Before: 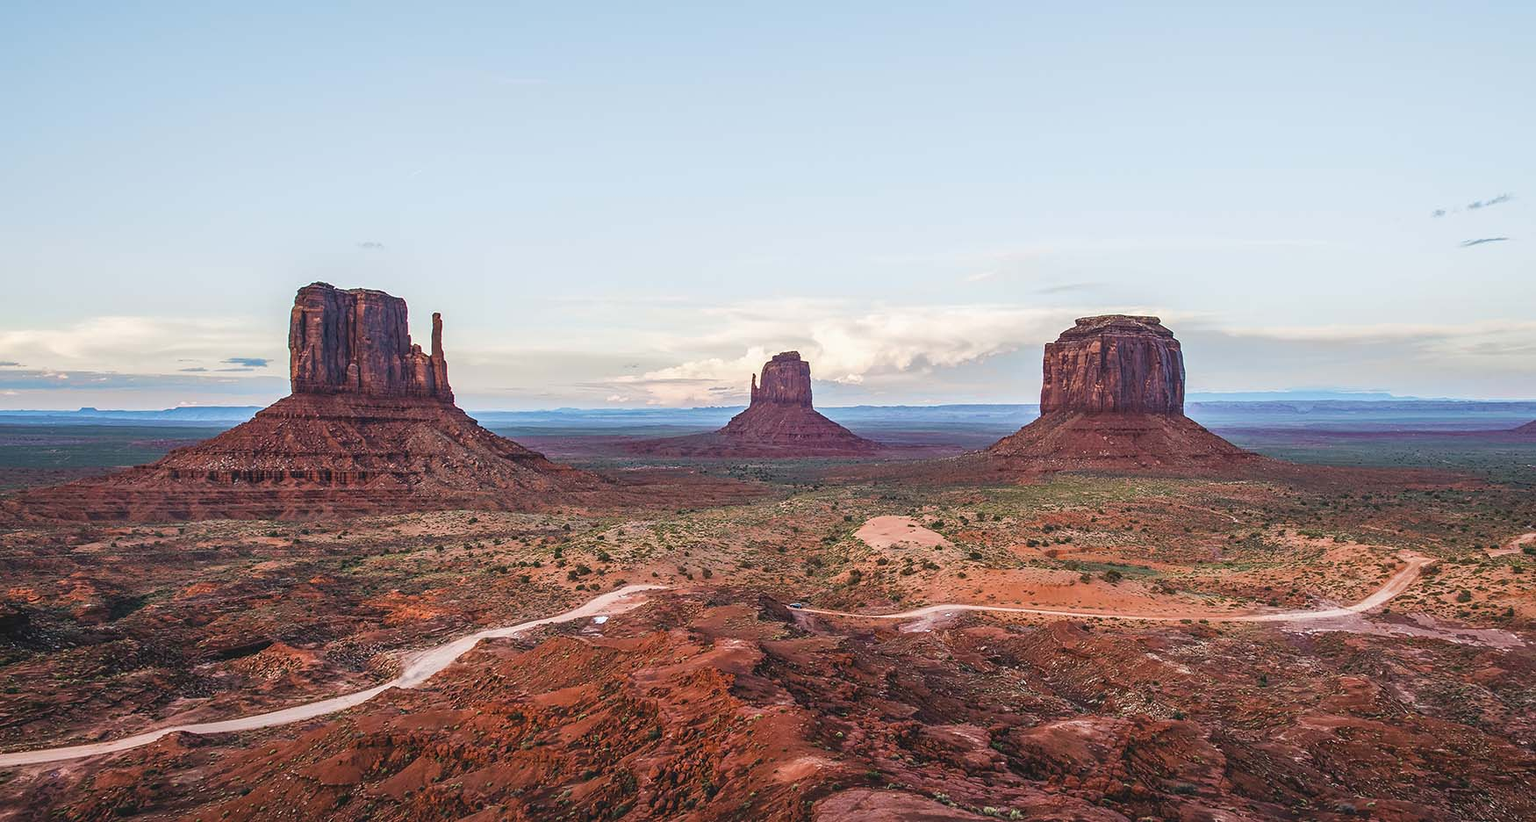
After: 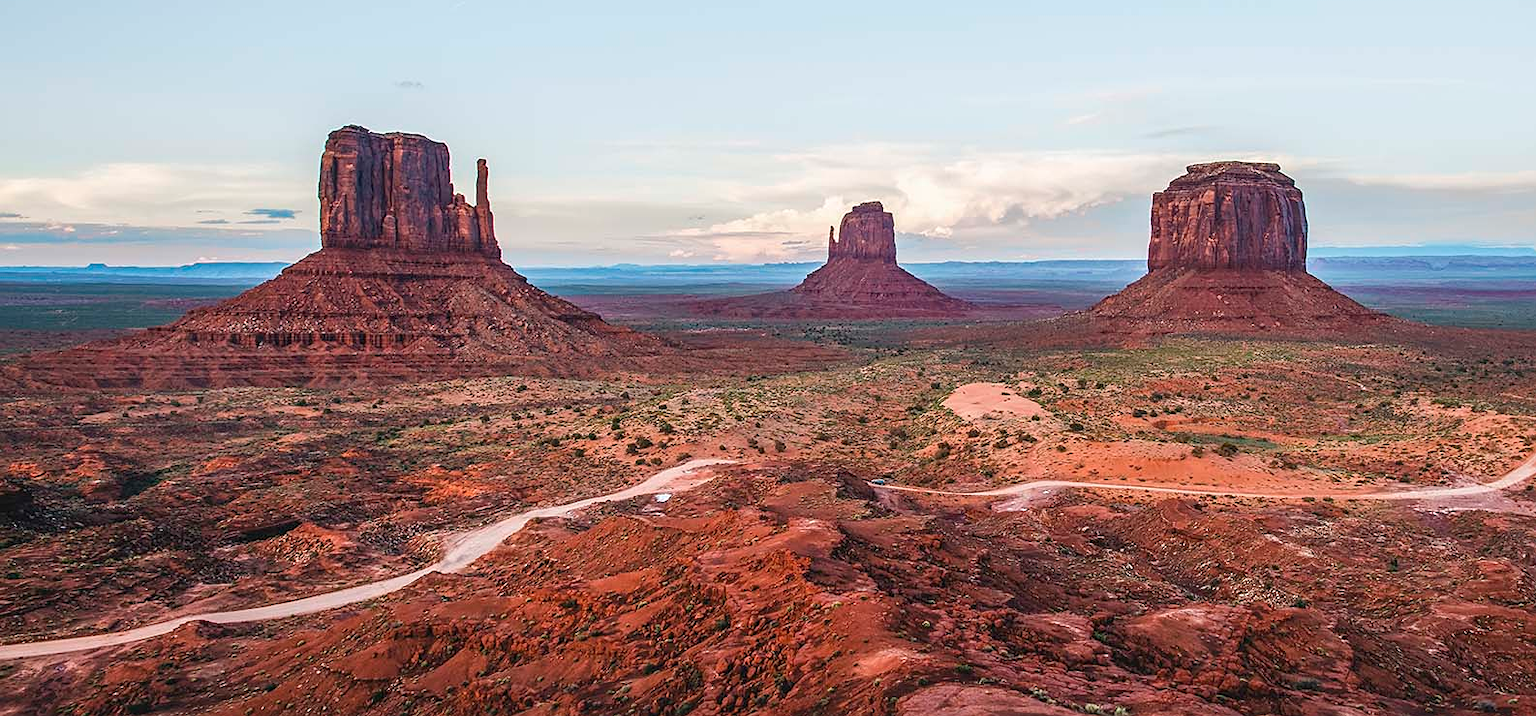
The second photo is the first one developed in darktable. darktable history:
sharpen: amount 0.214
crop: top 20.548%, right 9.332%, bottom 0.316%
